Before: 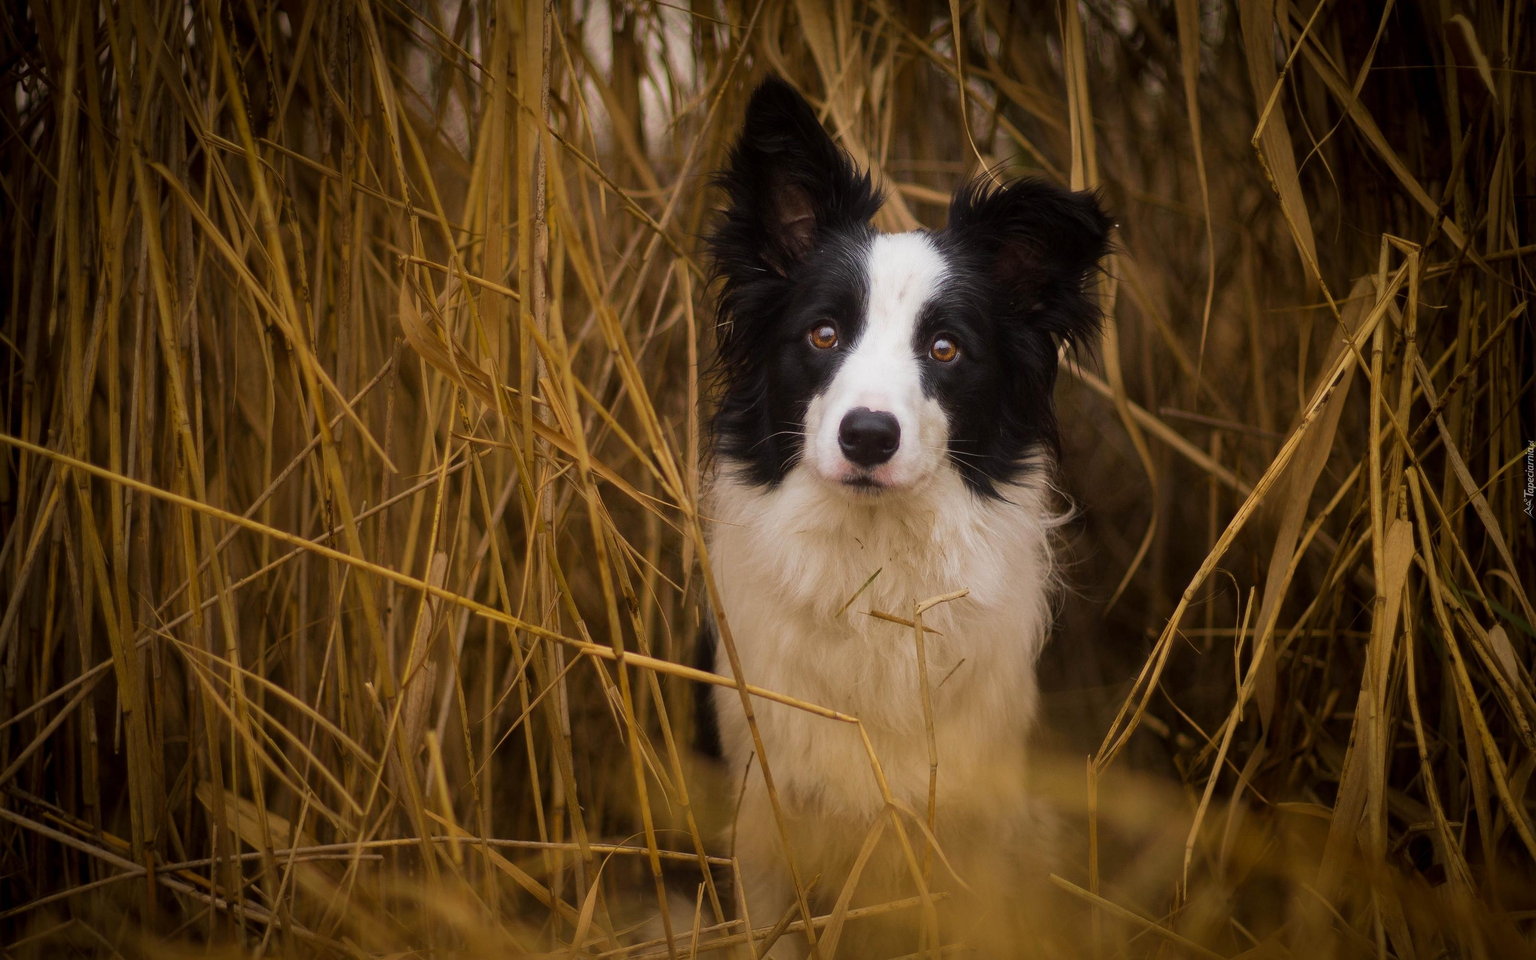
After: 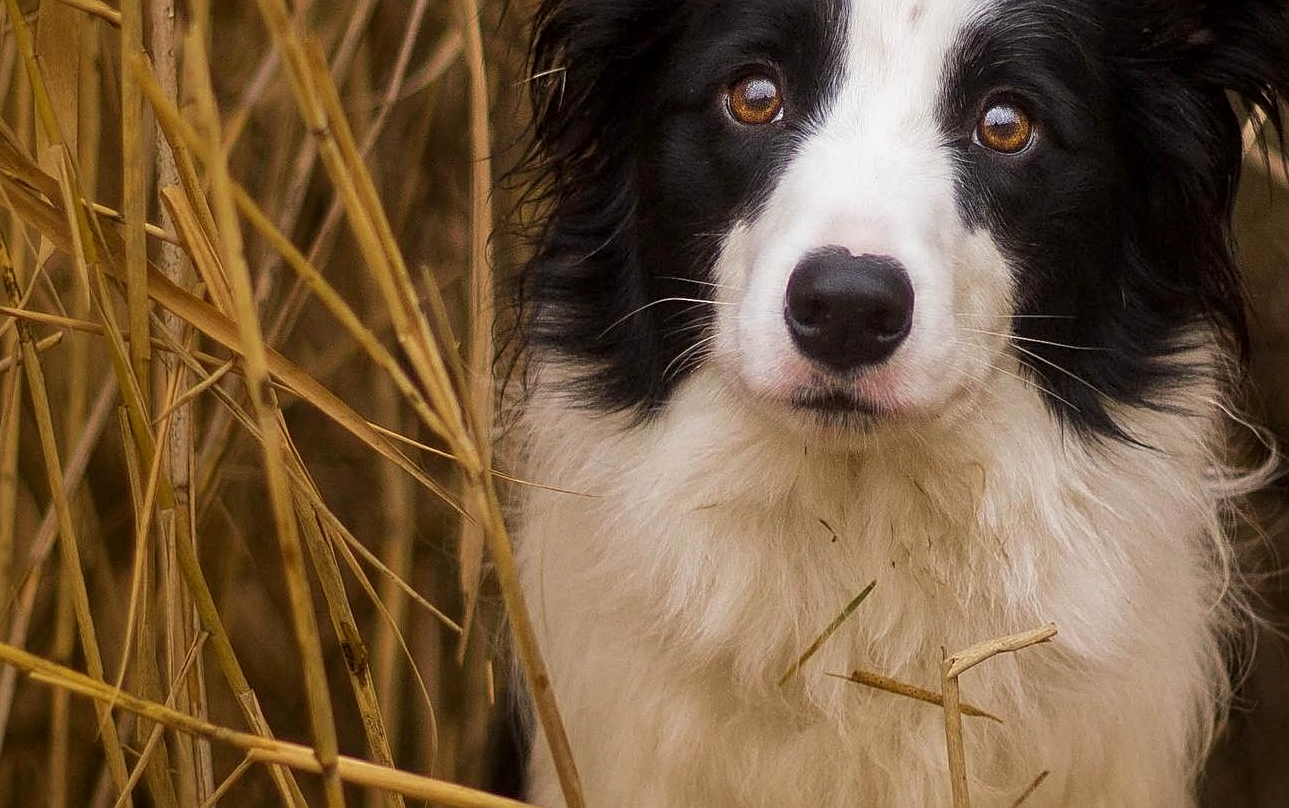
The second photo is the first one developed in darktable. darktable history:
sharpen: on, module defaults
crop: left 30.064%, top 30.127%, right 29.644%, bottom 29.461%
local contrast: highlights 107%, shadows 97%, detail 131%, midtone range 0.2
